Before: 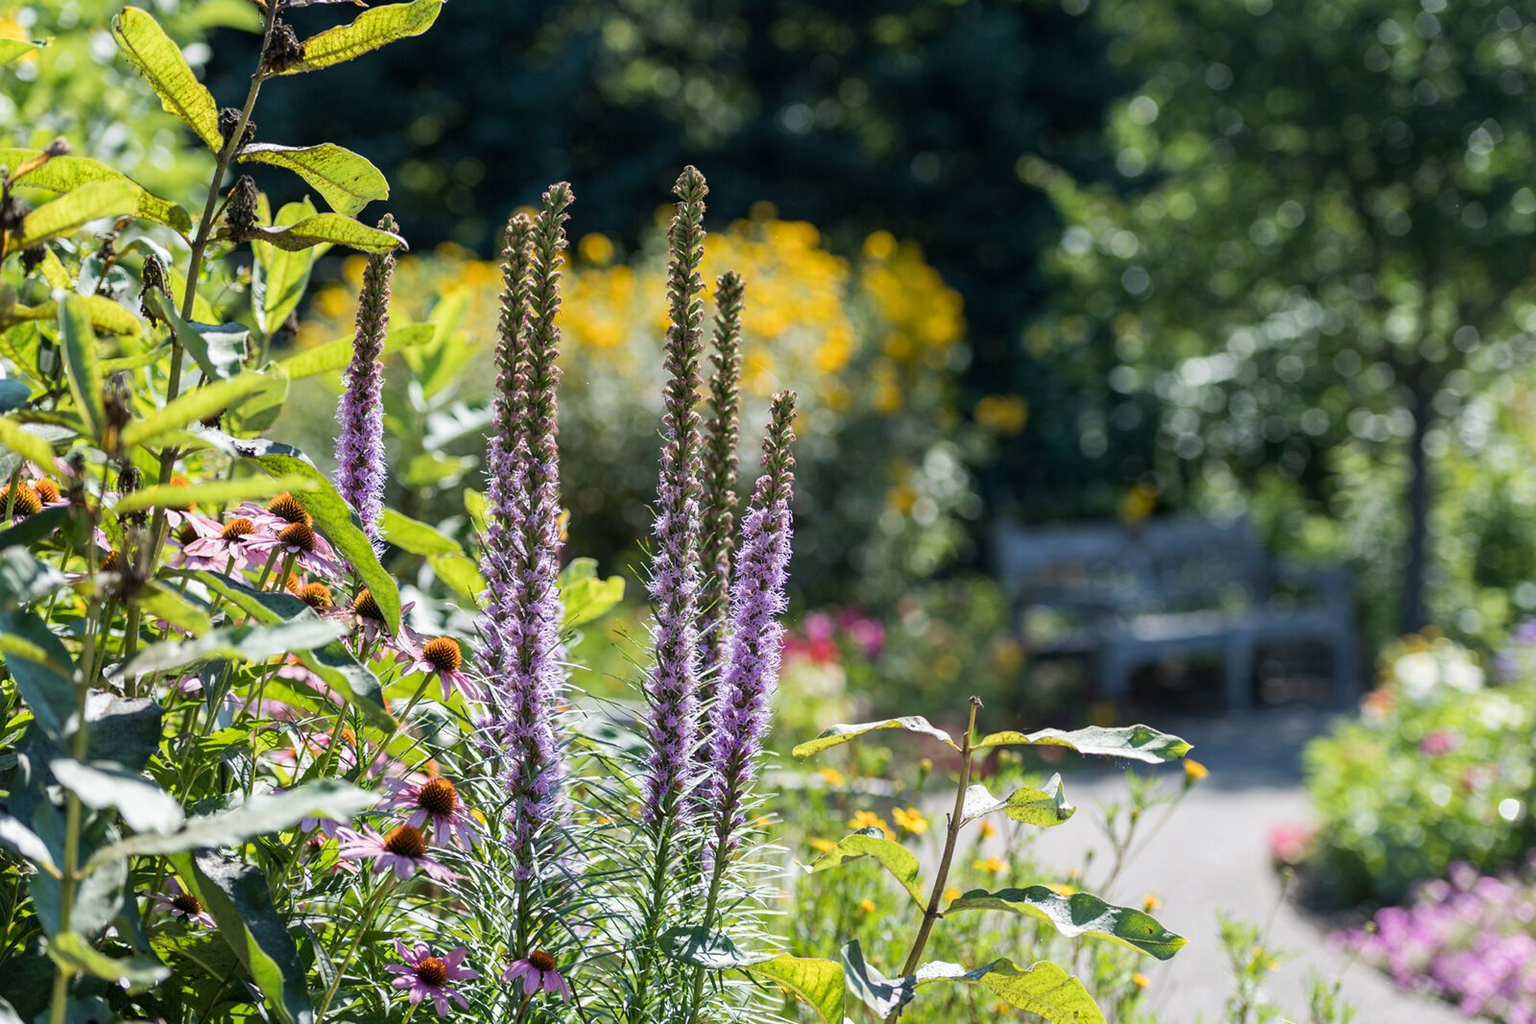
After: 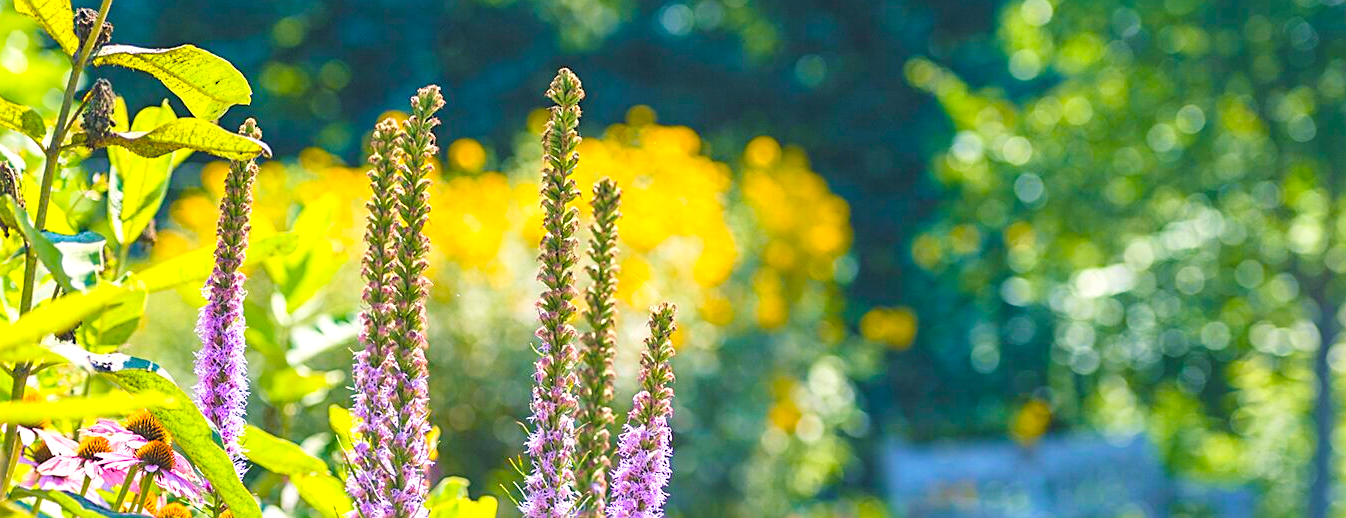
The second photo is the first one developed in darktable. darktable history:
sharpen: on, module defaults
crop and rotate: left 9.663%, top 9.751%, right 6.195%, bottom 41.667%
color balance rgb: shadows lift › chroma 3.182%, shadows lift › hue 240.87°, highlights gain › chroma 2.038%, highlights gain › hue 64.1°, linear chroma grading › global chroma 14.89%, perceptual saturation grading › global saturation 34.566%, perceptual saturation grading › highlights -25.093%, perceptual saturation grading › shadows 49.484%, global vibrance 10.035%
contrast brightness saturation: contrast 0.099, brightness 0.296, saturation 0.139
exposure: black level correction -0.005, exposure 0.618 EV, compensate highlight preservation false
velvia: on, module defaults
shadows and highlights: radius 125.49, shadows 21.09, highlights -21.43, low approximation 0.01
